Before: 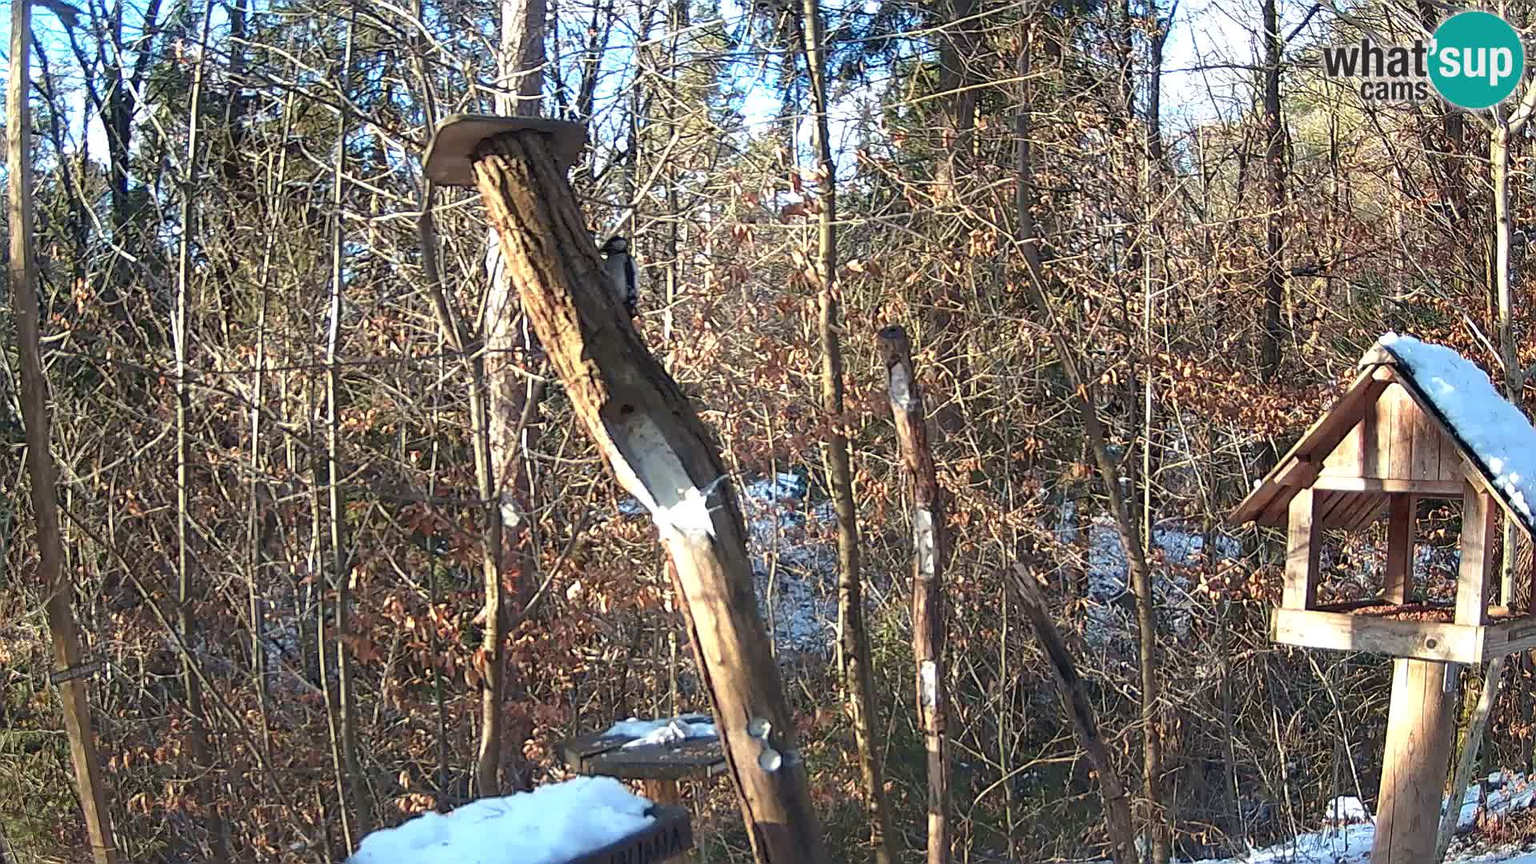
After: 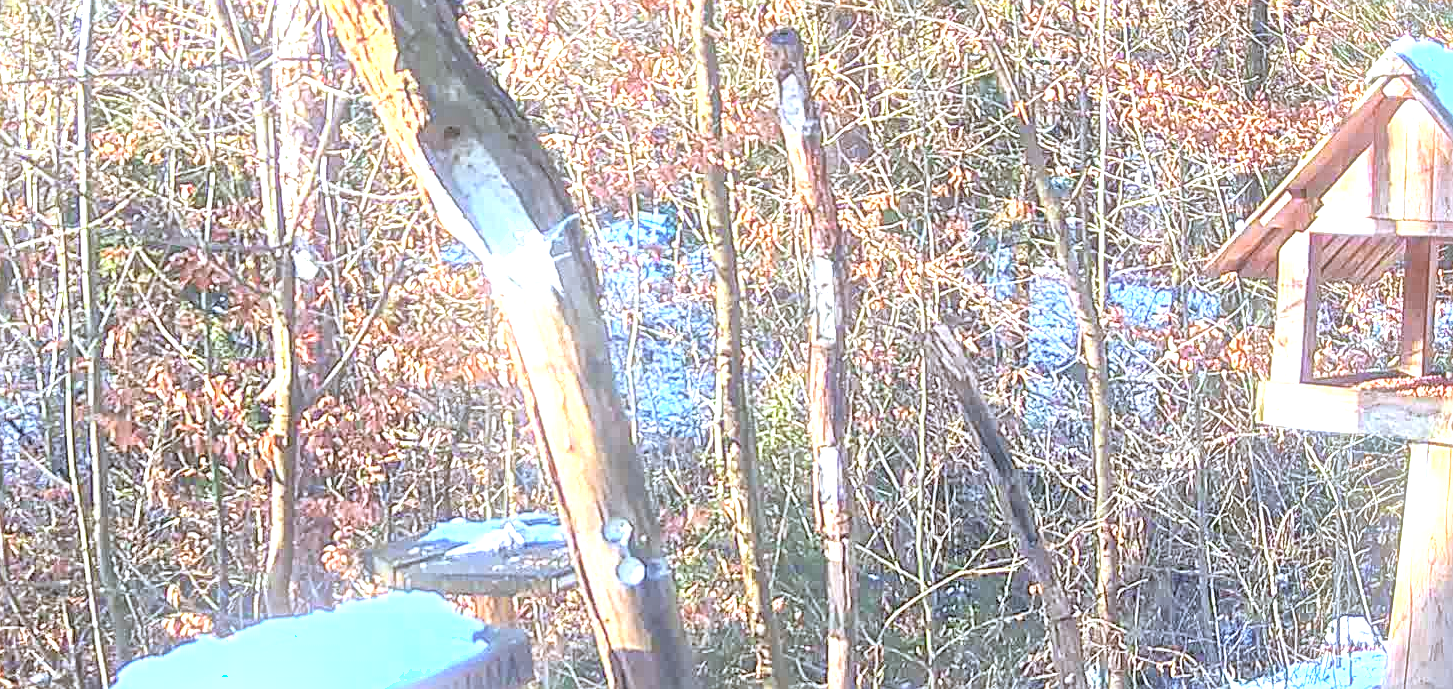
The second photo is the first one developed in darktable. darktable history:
white balance: red 0.931, blue 1.11
exposure: black level correction 0, exposure 1.5 EV, compensate exposure bias true, compensate highlight preservation false
shadows and highlights: soften with gaussian
contrast brightness saturation: contrast 0.1, brightness 0.3, saturation 0.14
crop and rotate: left 17.299%, top 35.115%, right 7.015%, bottom 1.024%
local contrast: detail 150%
bloom: size 15%, threshold 97%, strength 7%
sharpen: on, module defaults
